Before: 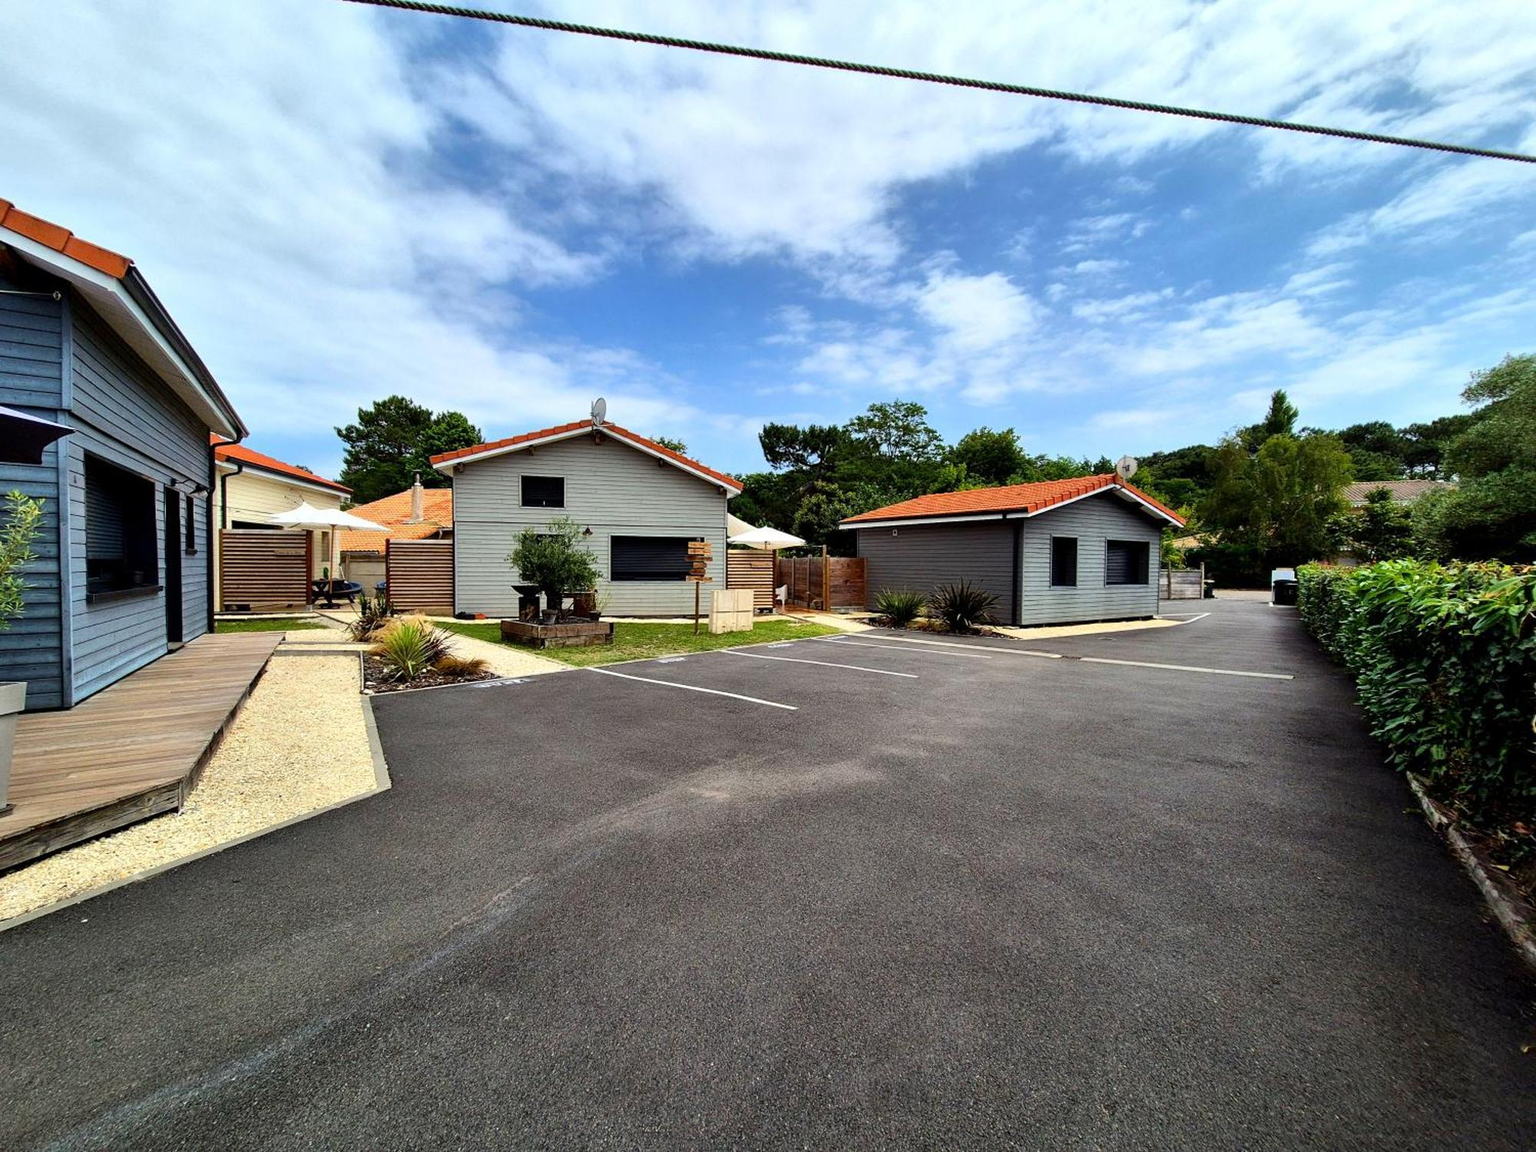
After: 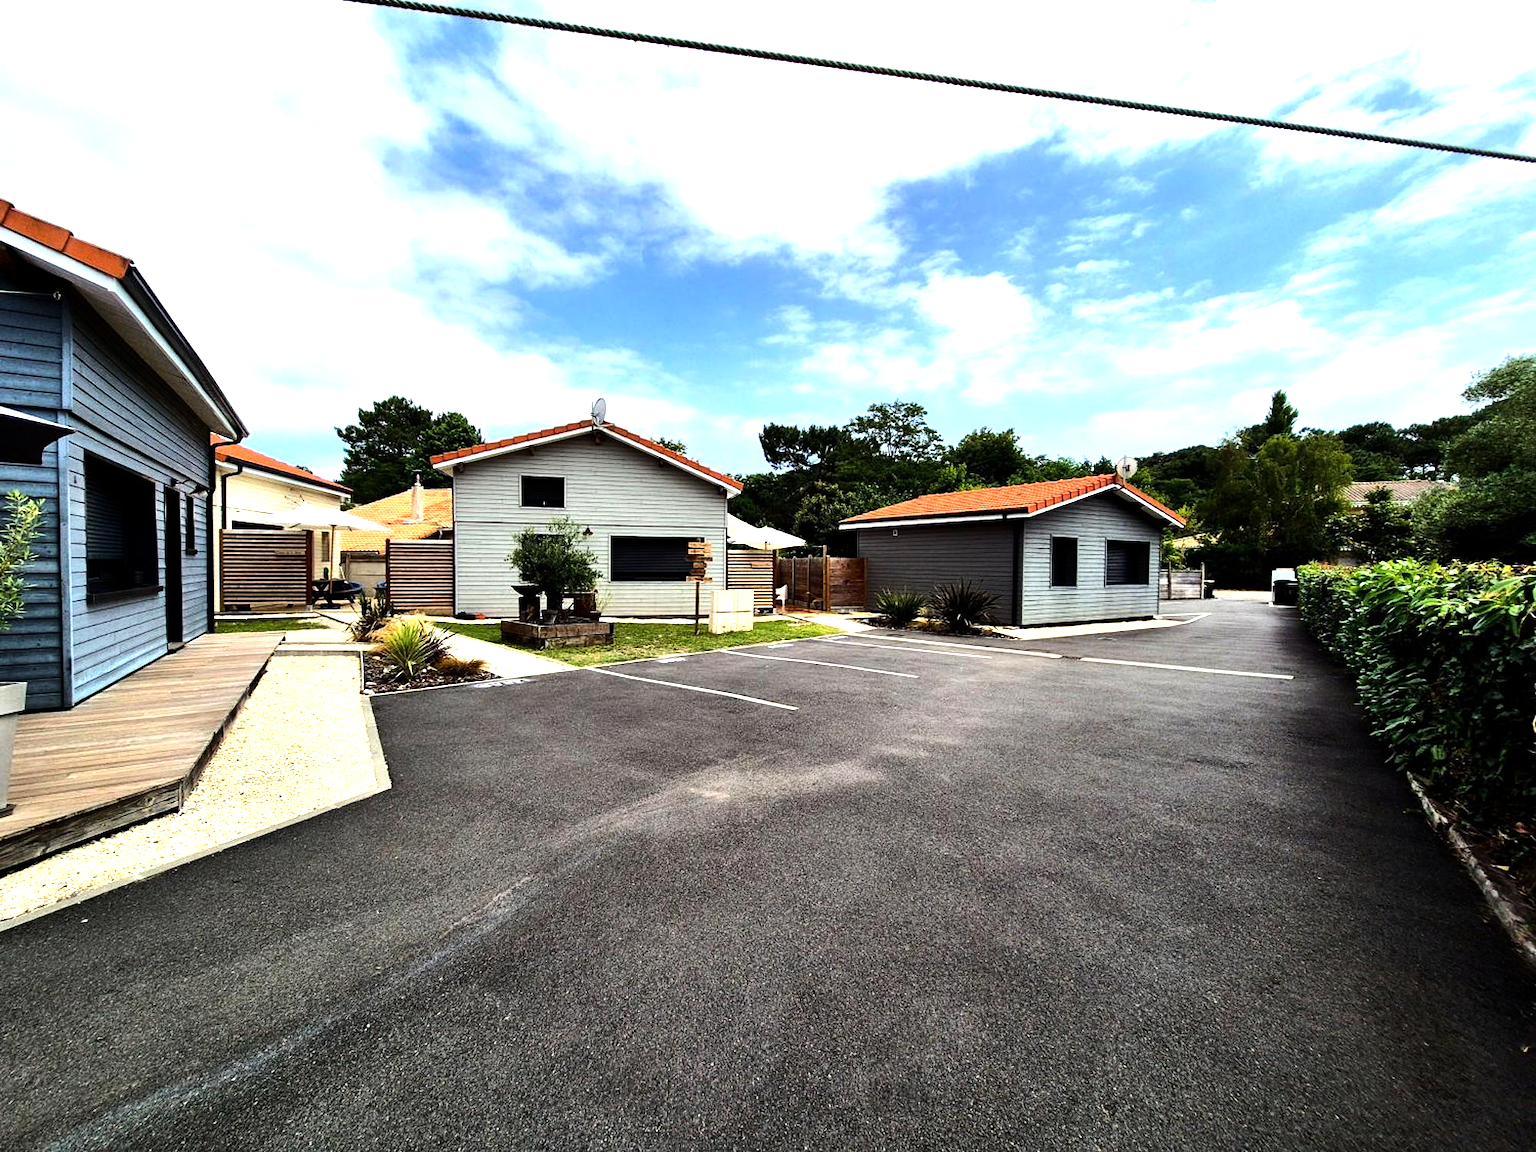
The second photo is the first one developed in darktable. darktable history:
tone equalizer: -8 EV -1.08 EV, -7 EV -1.04 EV, -6 EV -0.882 EV, -5 EV -0.613 EV, -3 EV 0.597 EV, -2 EV 0.844 EV, -1 EV 0.994 EV, +0 EV 1.05 EV, edges refinement/feathering 500, mask exposure compensation -1.57 EV, preserve details no
